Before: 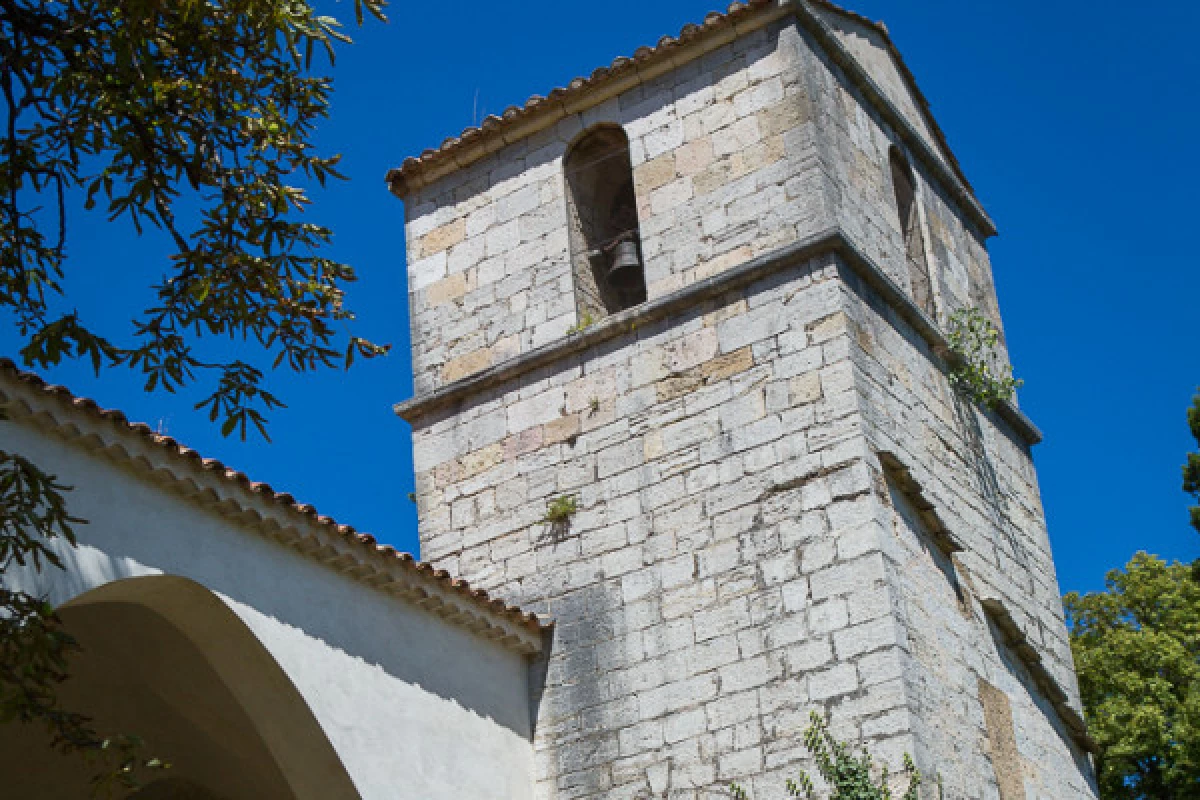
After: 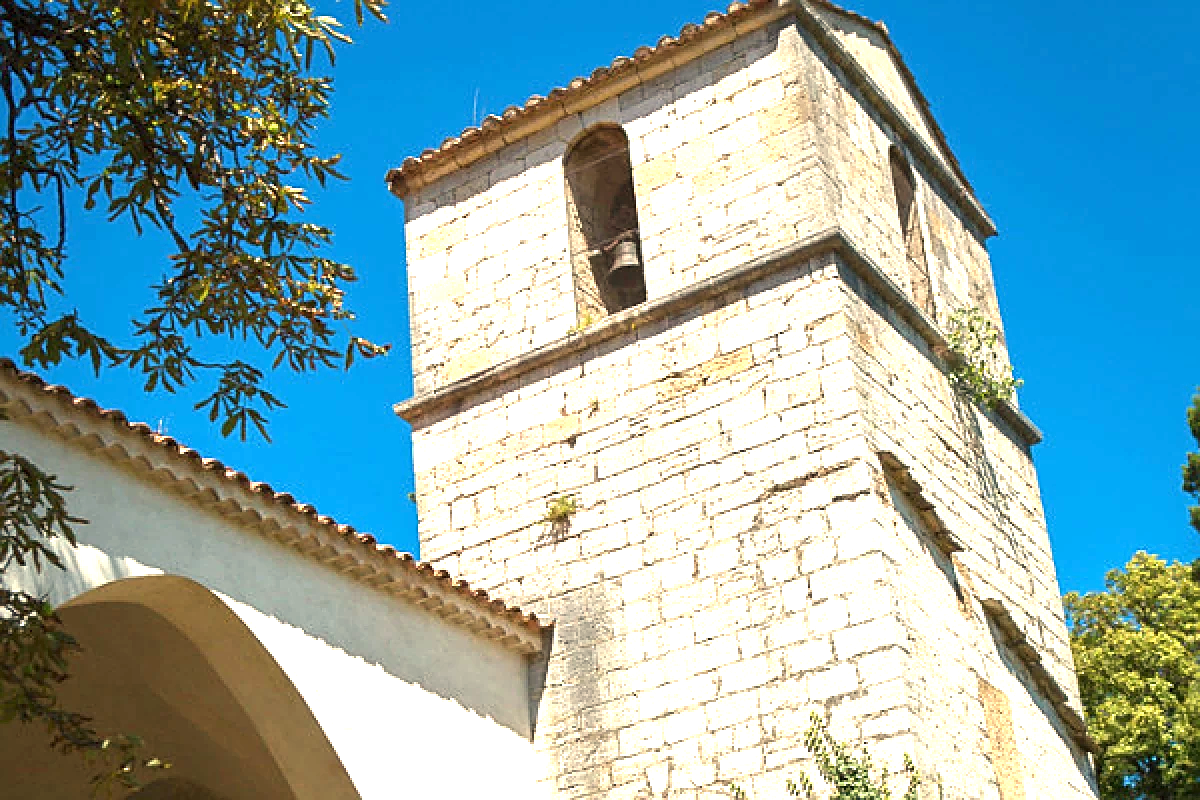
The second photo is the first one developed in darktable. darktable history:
white balance: red 1.123, blue 0.83
exposure: black level correction 0, exposure 1.5 EV, compensate exposure bias true, compensate highlight preservation false
sharpen: on, module defaults
